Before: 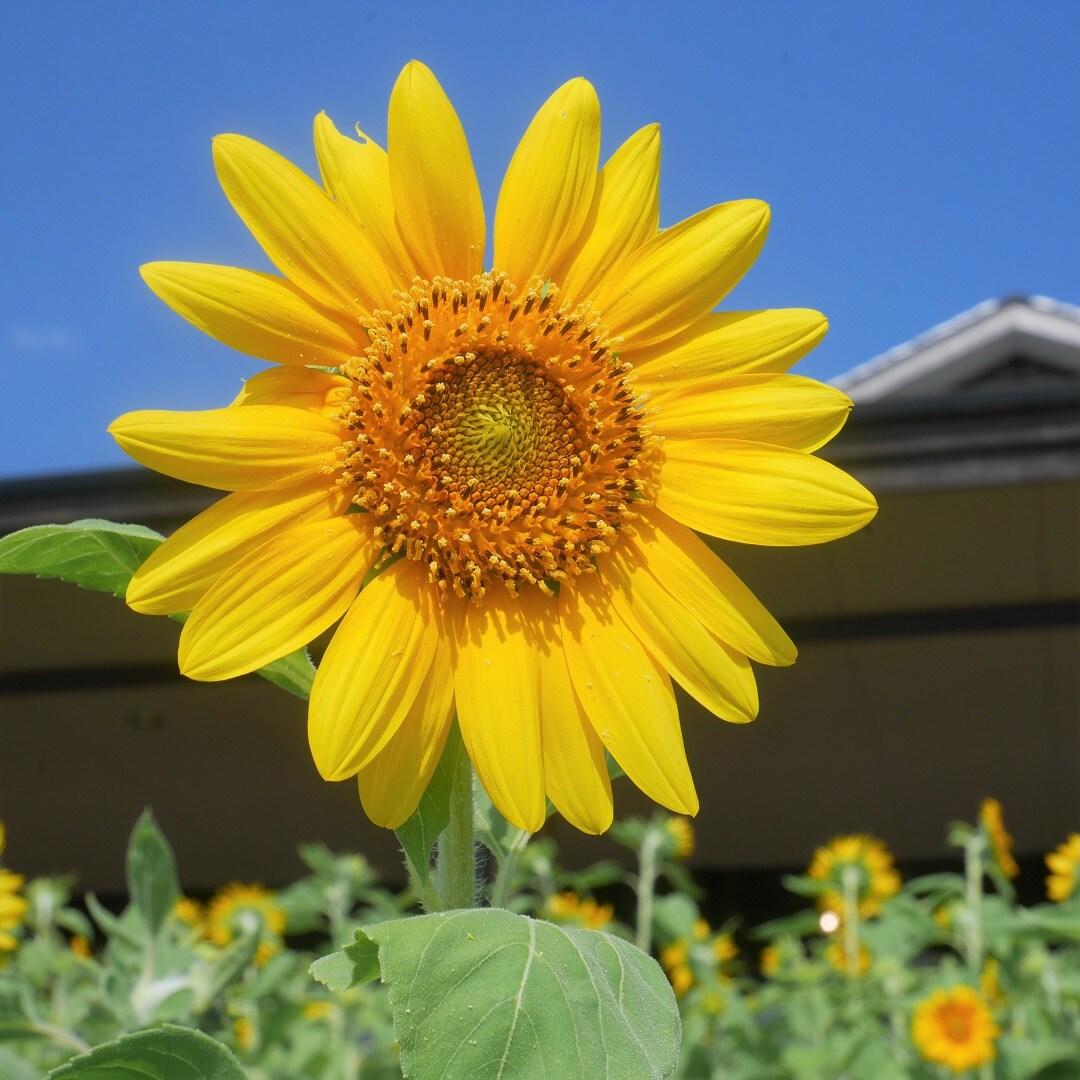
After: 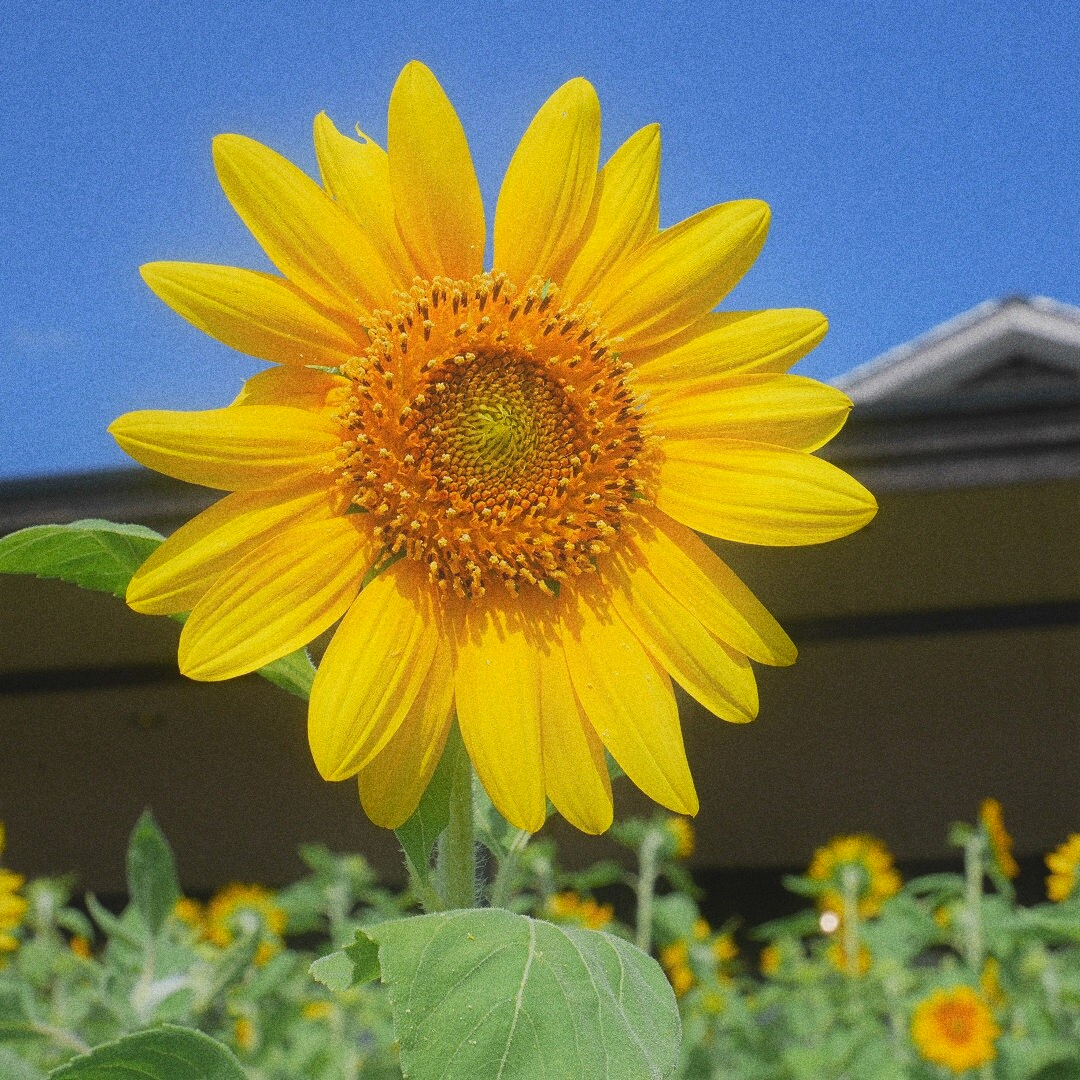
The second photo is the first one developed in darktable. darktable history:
grain: coarseness 0.09 ISO, strength 40%
contrast equalizer: y [[0.439, 0.44, 0.442, 0.457, 0.493, 0.498], [0.5 ×6], [0.5 ×6], [0 ×6], [0 ×6]]
